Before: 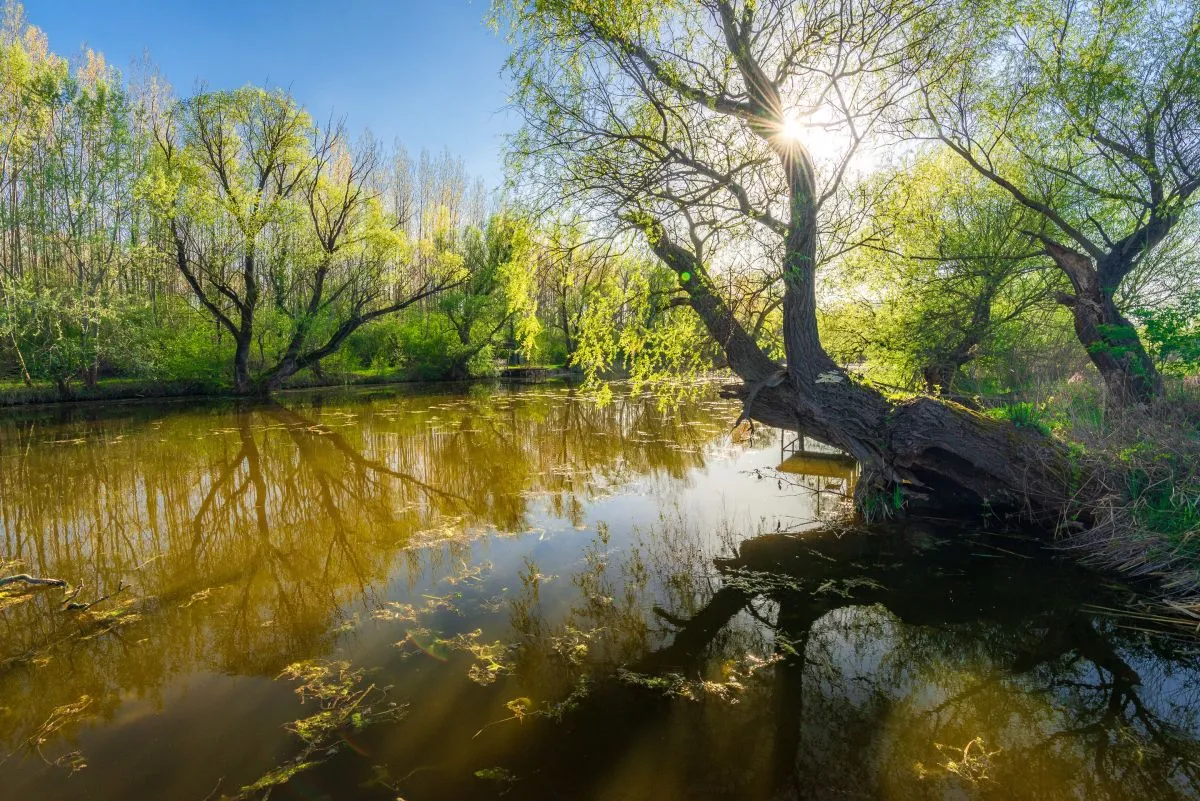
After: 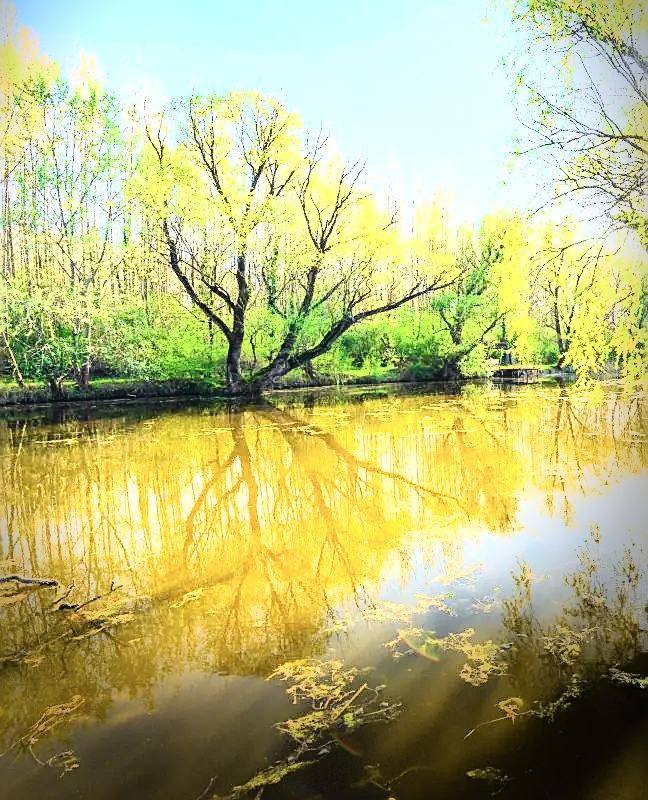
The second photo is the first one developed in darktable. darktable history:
crop: left 0.697%, right 45.263%, bottom 0.08%
vignetting: brightness -0.633, saturation -0.012, center (-0.066, -0.317), automatic ratio true, dithering 8-bit output
exposure: black level correction -0.002, exposure 1.358 EV, compensate exposure bias true, compensate highlight preservation false
sharpen: on, module defaults
shadows and highlights: shadows 1.22, highlights 41.63
tone curve: curves: ch0 [(0, 0.023) (0.104, 0.058) (0.21, 0.162) (0.469, 0.524) (0.579, 0.65) (0.725, 0.8) (0.858, 0.903) (1, 0.974)]; ch1 [(0, 0) (0.414, 0.395) (0.447, 0.447) (0.502, 0.501) (0.521, 0.512) (0.57, 0.563) (0.618, 0.61) (0.654, 0.642) (1, 1)]; ch2 [(0, 0) (0.356, 0.408) (0.437, 0.453) (0.492, 0.485) (0.524, 0.508) (0.566, 0.567) (0.595, 0.604) (1, 1)], color space Lab, independent channels, preserve colors none
tone equalizer: -8 EV -0.423 EV, -7 EV -0.421 EV, -6 EV -0.363 EV, -5 EV -0.193 EV, -3 EV 0.223 EV, -2 EV 0.338 EV, -1 EV 0.401 EV, +0 EV 0.415 EV, mask exposure compensation -0.513 EV
